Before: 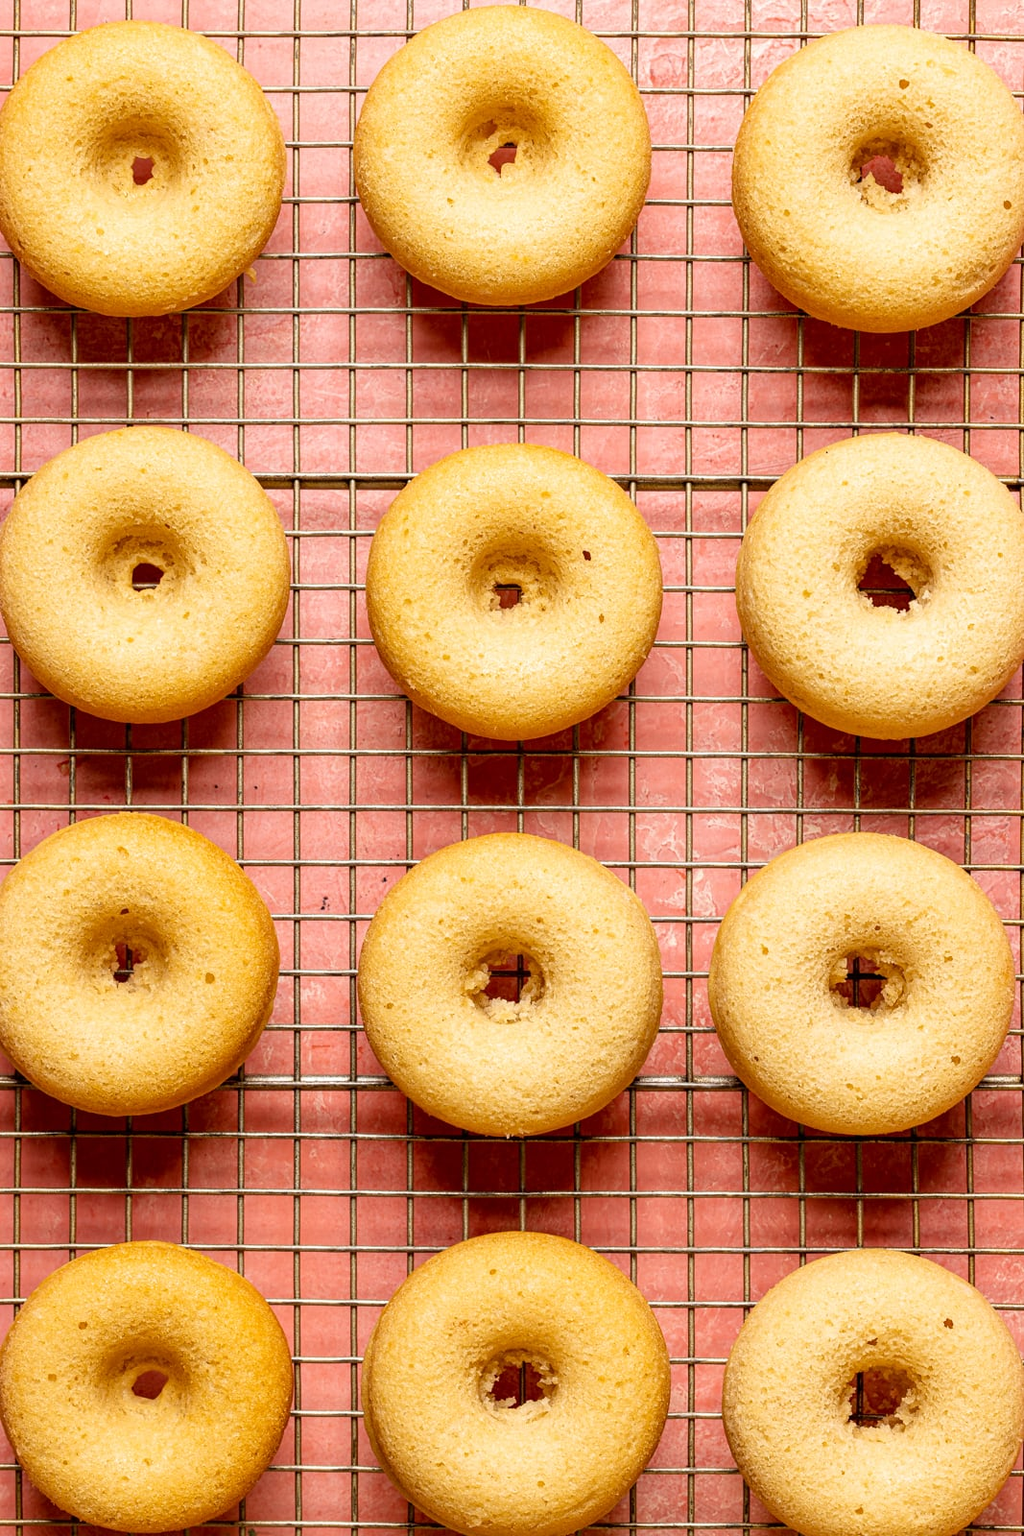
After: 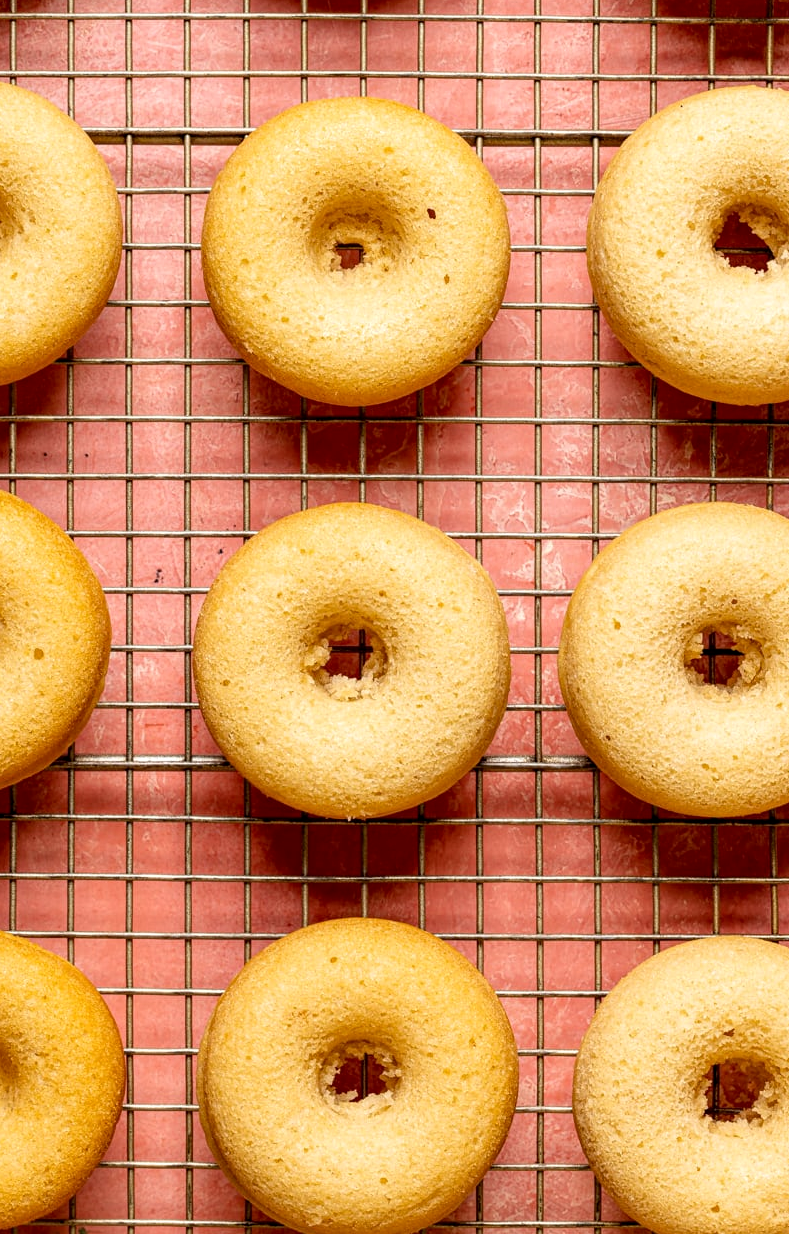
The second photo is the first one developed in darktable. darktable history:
exposure: black level correction 0.001, compensate highlight preservation false
crop: left 16.871%, top 22.857%, right 9.116%
local contrast: highlights 100%, shadows 100%, detail 120%, midtone range 0.2
